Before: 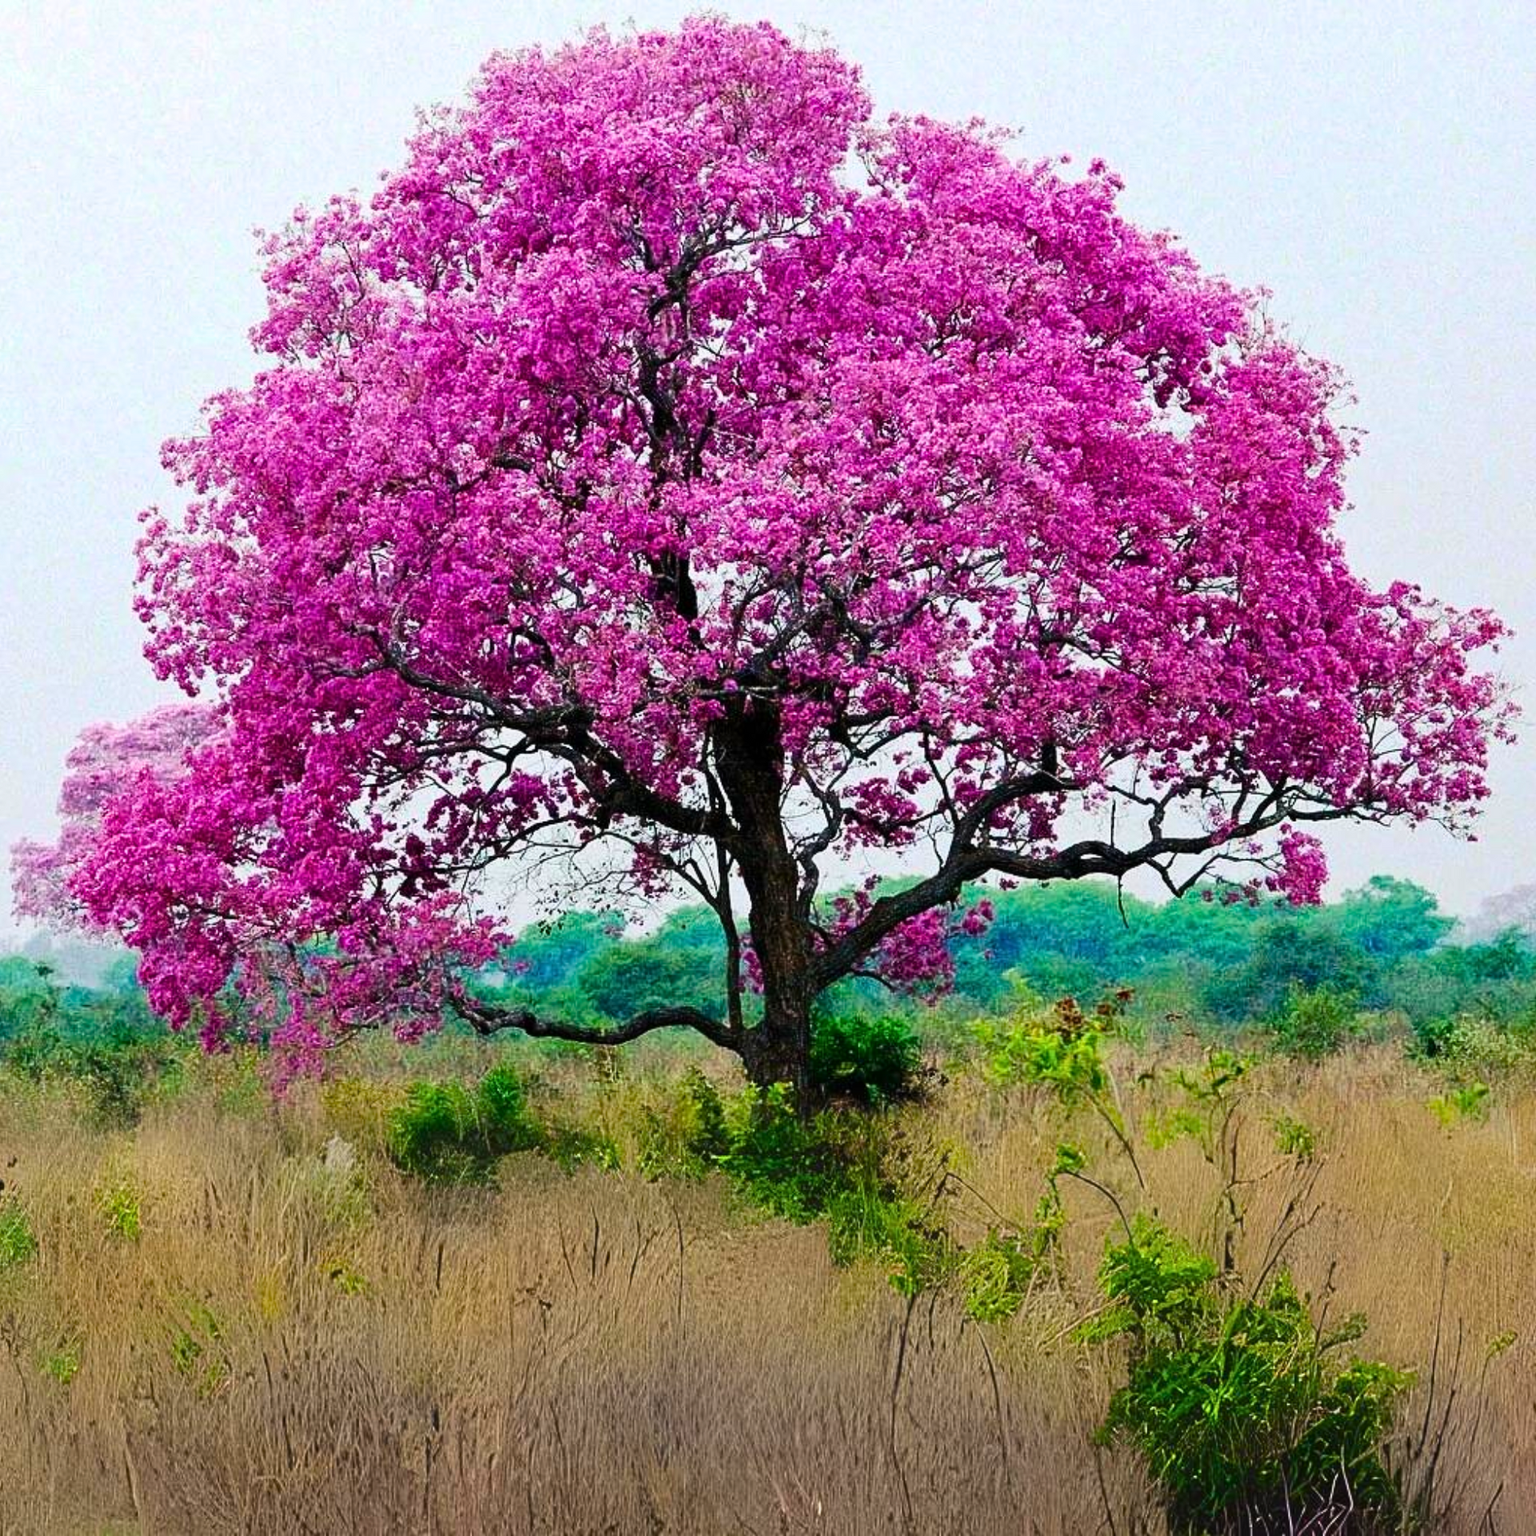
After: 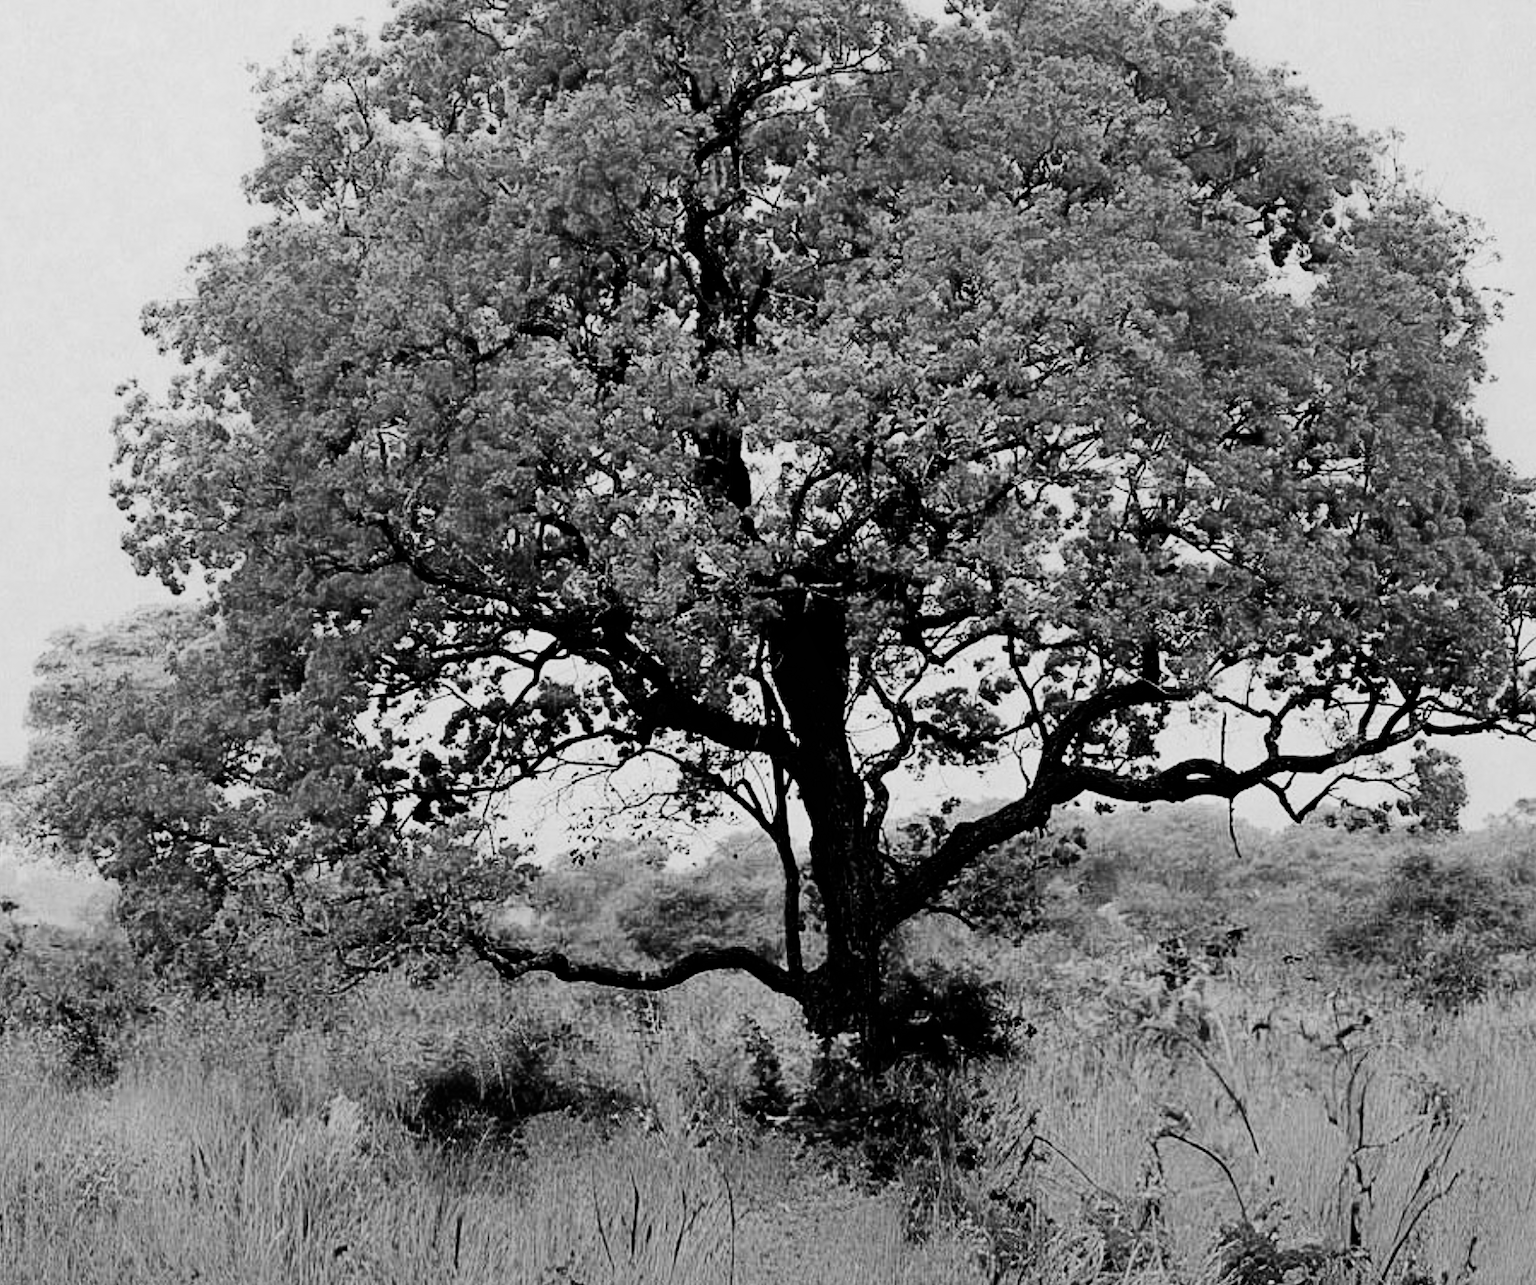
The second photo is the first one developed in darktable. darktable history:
levels: levels [0, 0.498, 0.996]
crop and rotate: left 2.425%, top 11.305%, right 9.6%, bottom 15.08%
monochrome: size 1
filmic rgb: black relative exposure -5 EV, hardness 2.88, contrast 1.4
